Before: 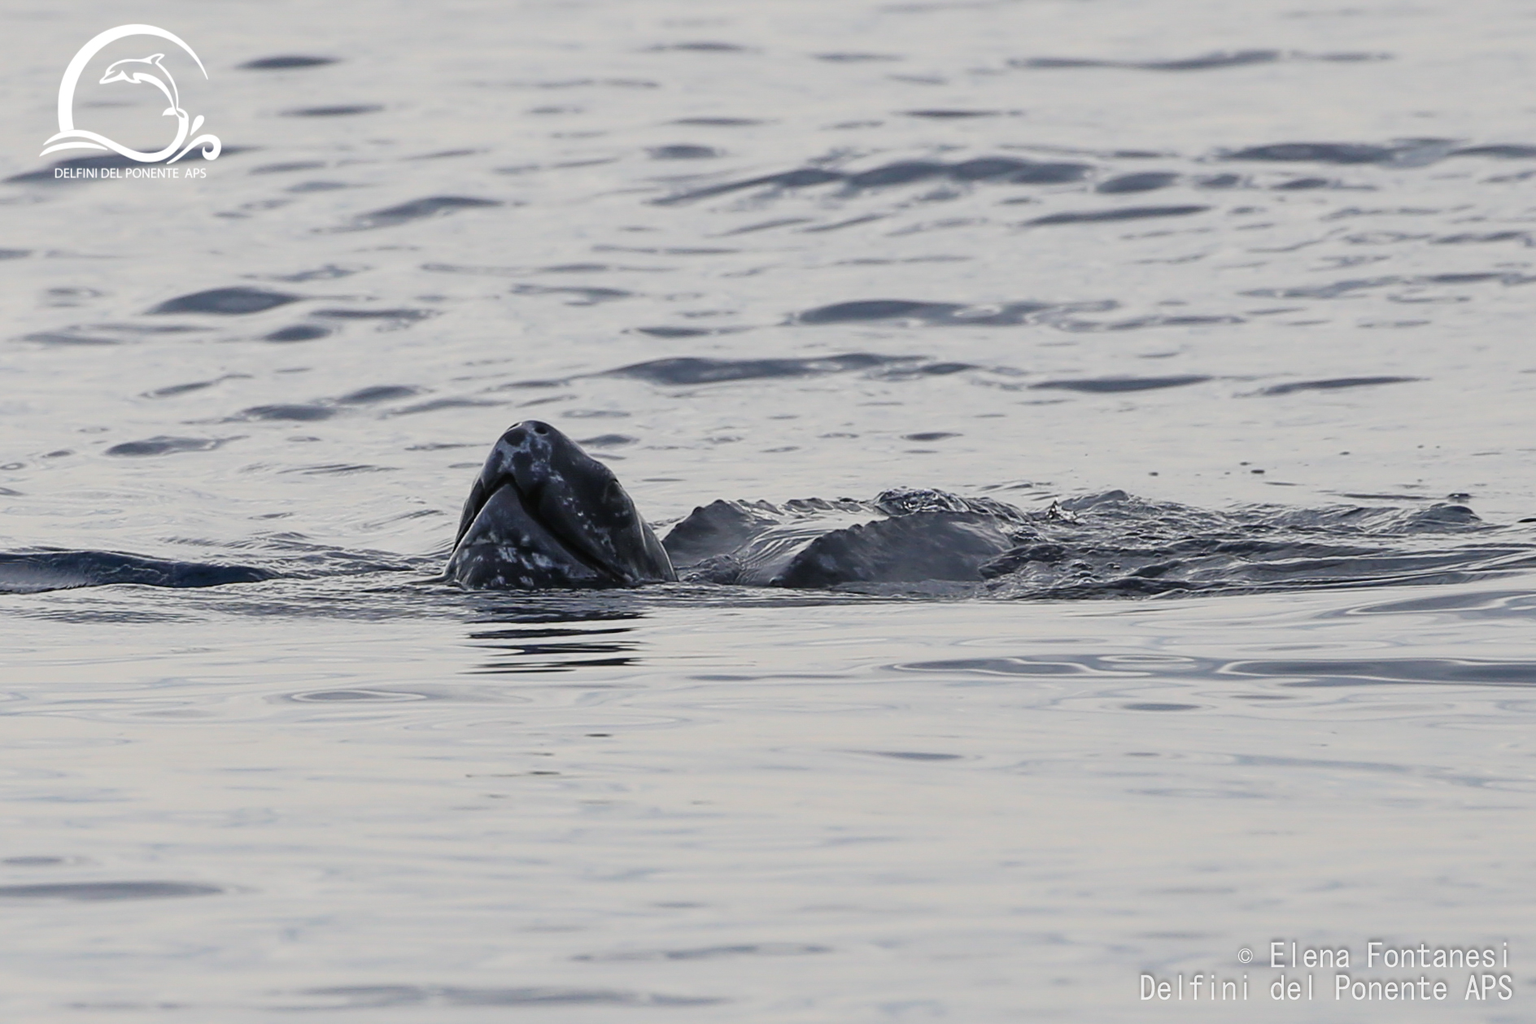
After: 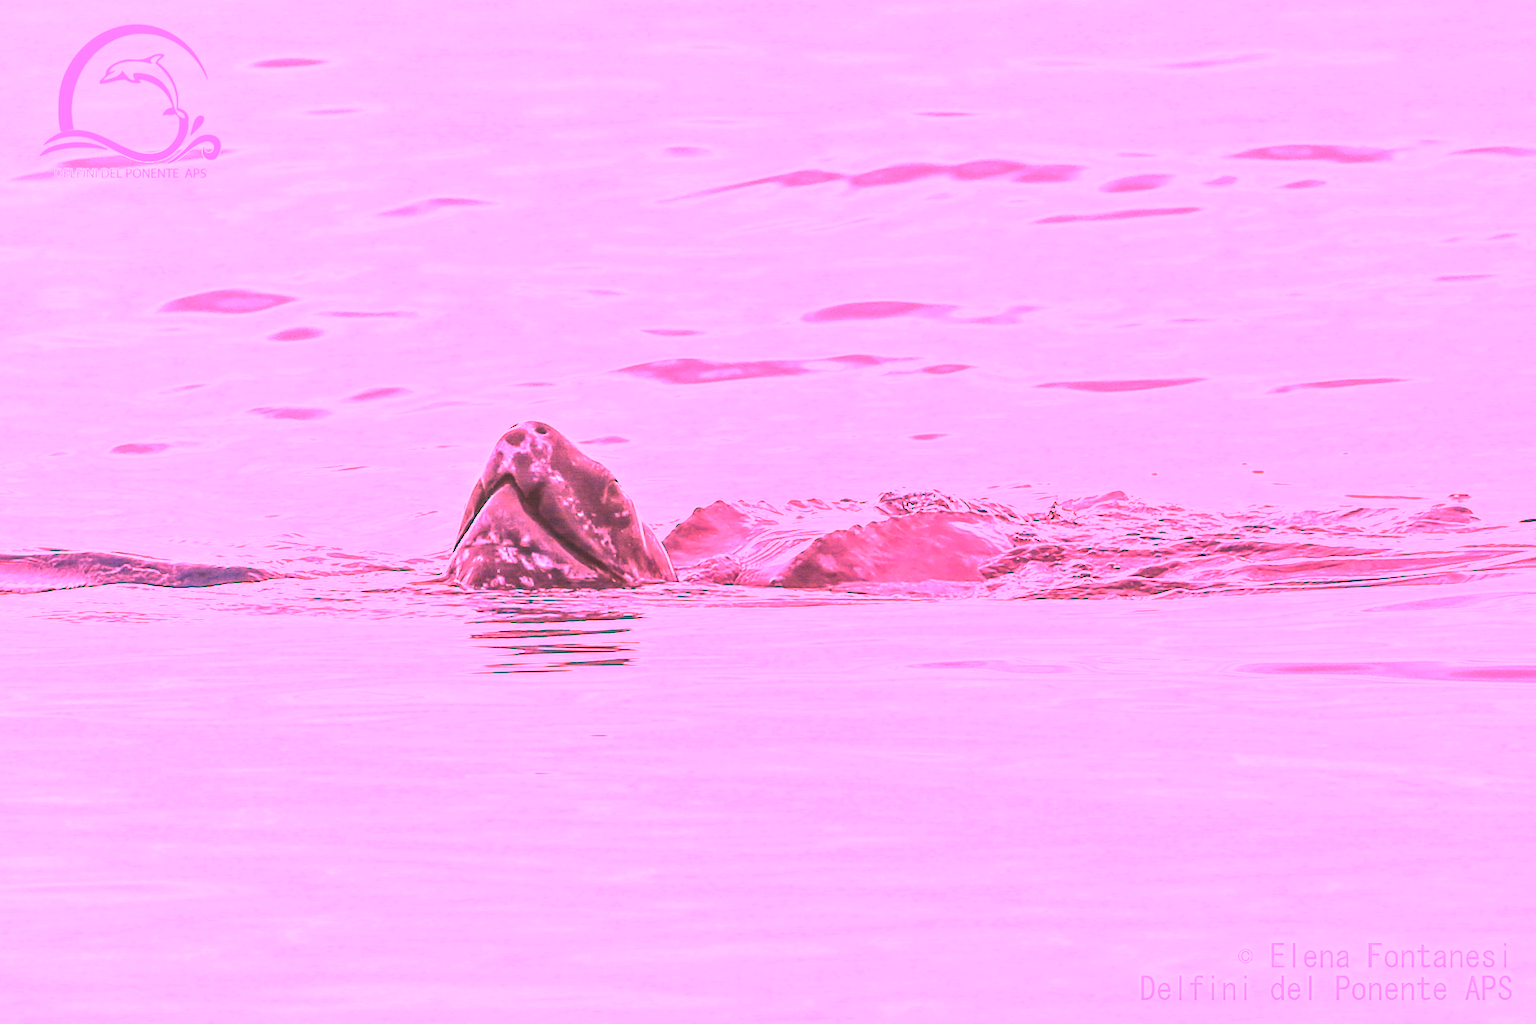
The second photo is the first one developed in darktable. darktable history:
local contrast: on, module defaults
white balance: red 4.26, blue 1.802
